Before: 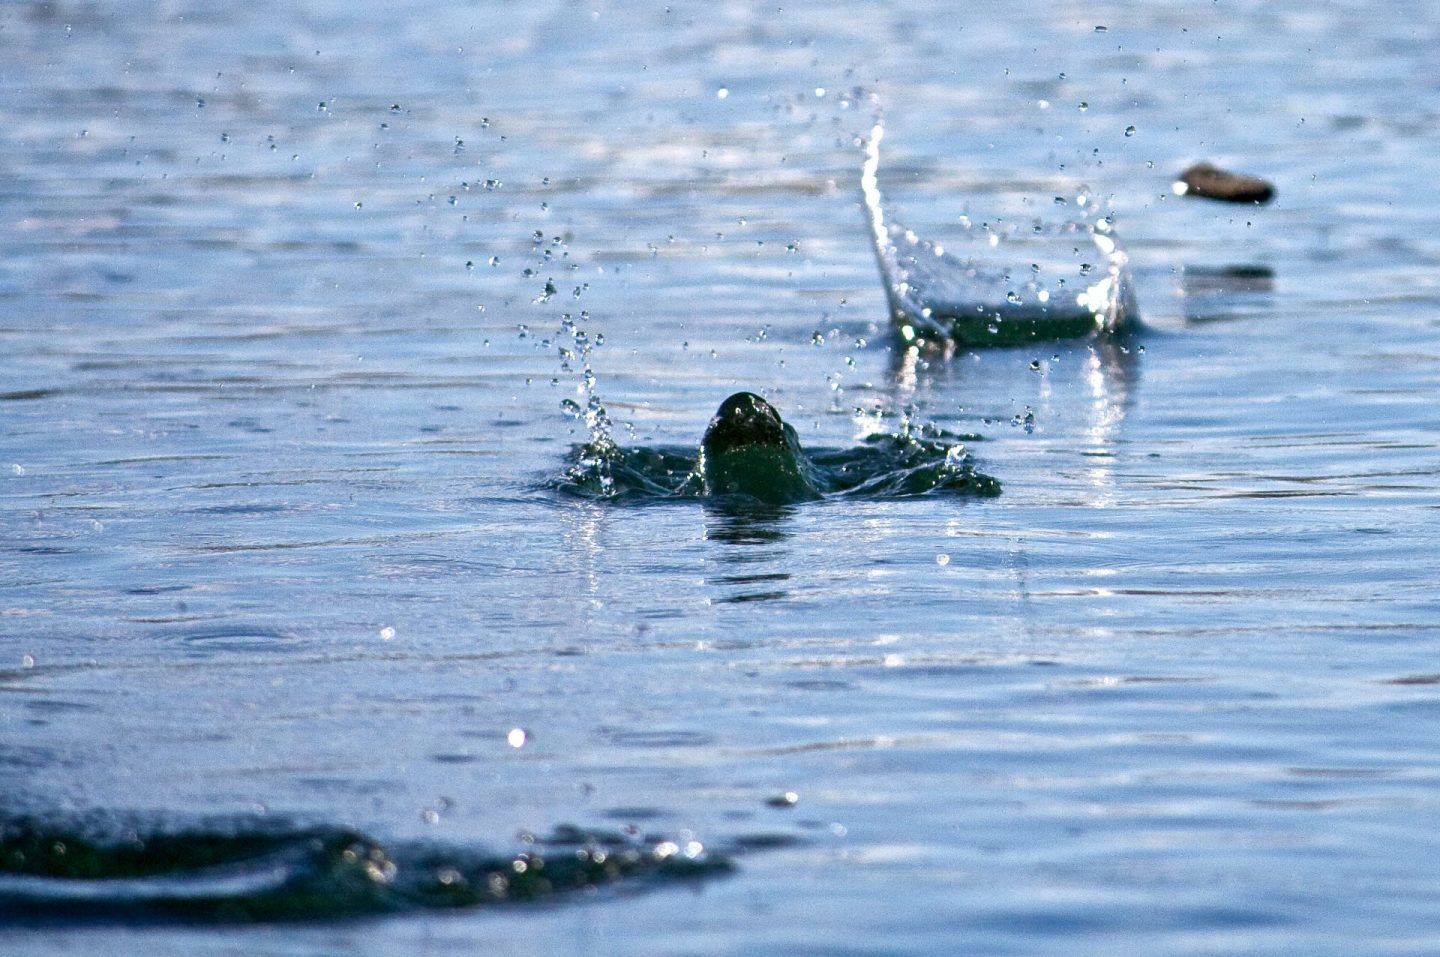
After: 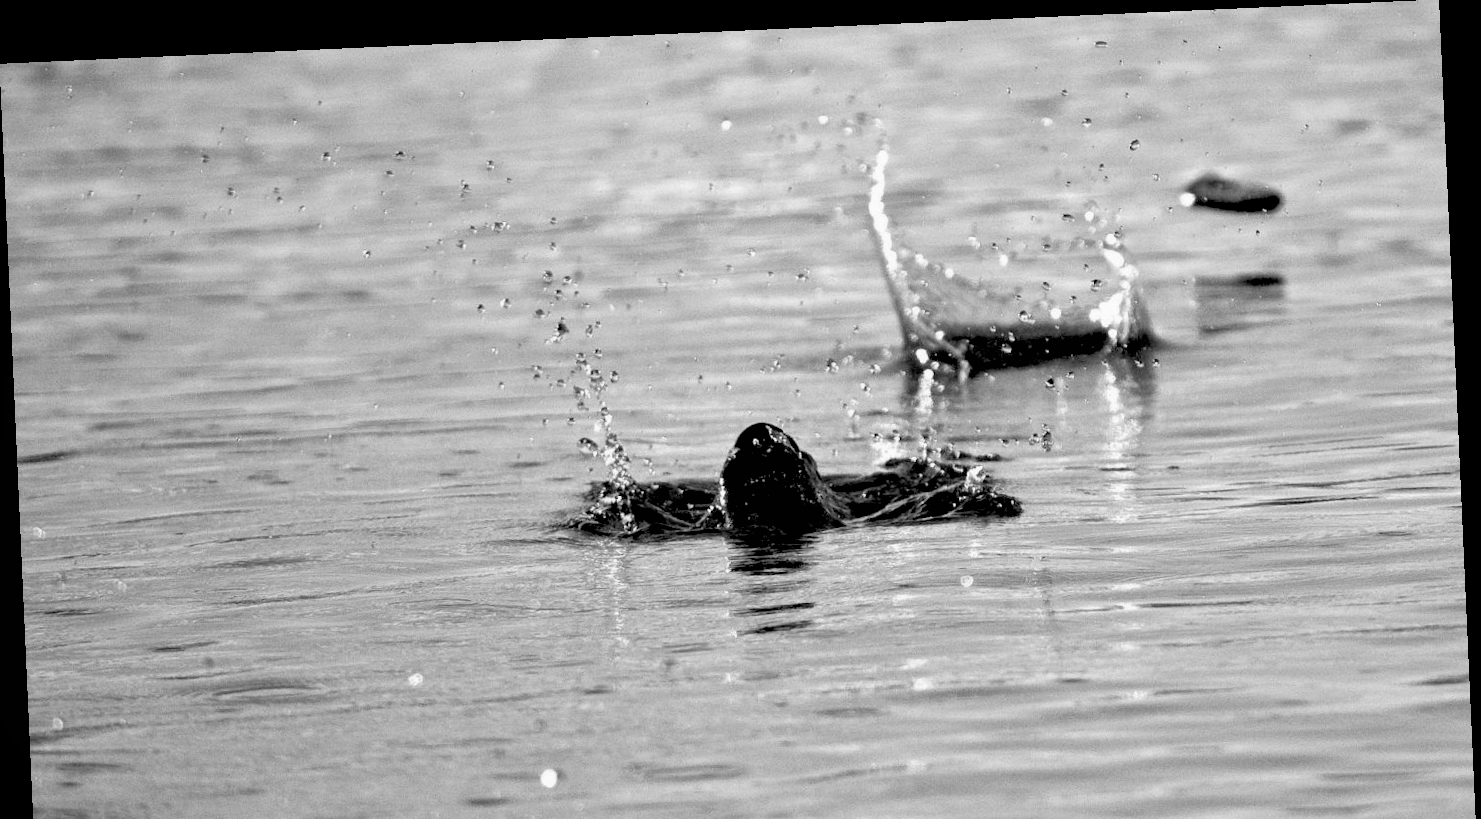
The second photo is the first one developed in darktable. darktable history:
local contrast: mode bilateral grid, contrast 100, coarseness 100, detail 91%, midtone range 0.2
crop: bottom 19.644%
rgb levels: levels [[0.029, 0.461, 0.922], [0, 0.5, 1], [0, 0.5, 1]]
rotate and perspective: rotation -2.56°, automatic cropping off
monochrome: a 32, b 64, size 2.3
